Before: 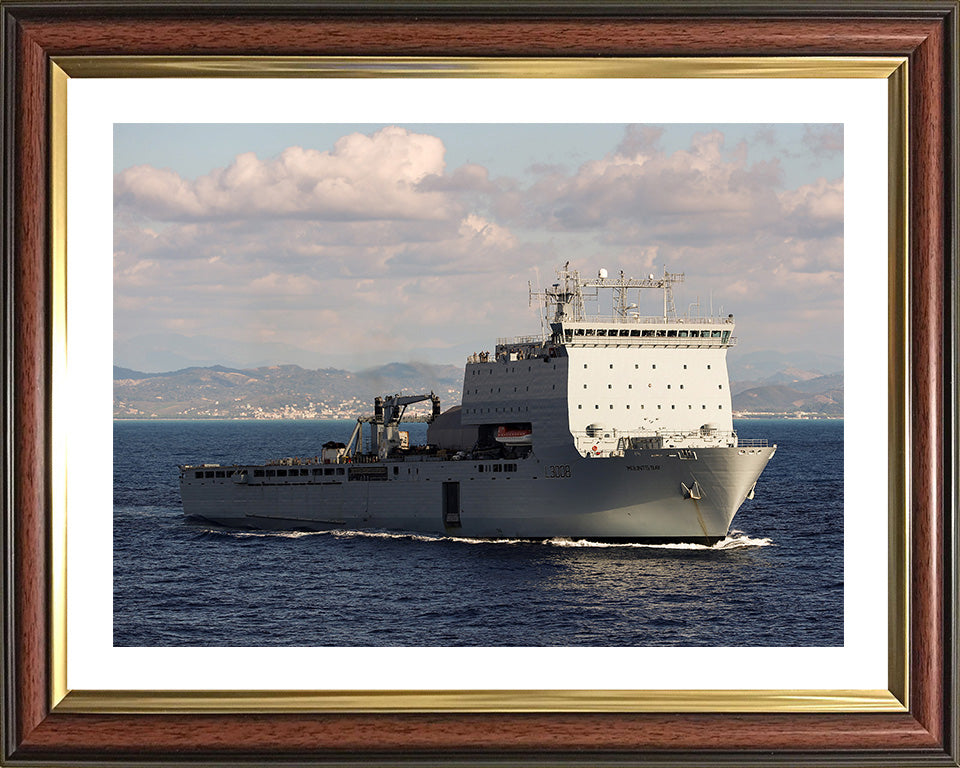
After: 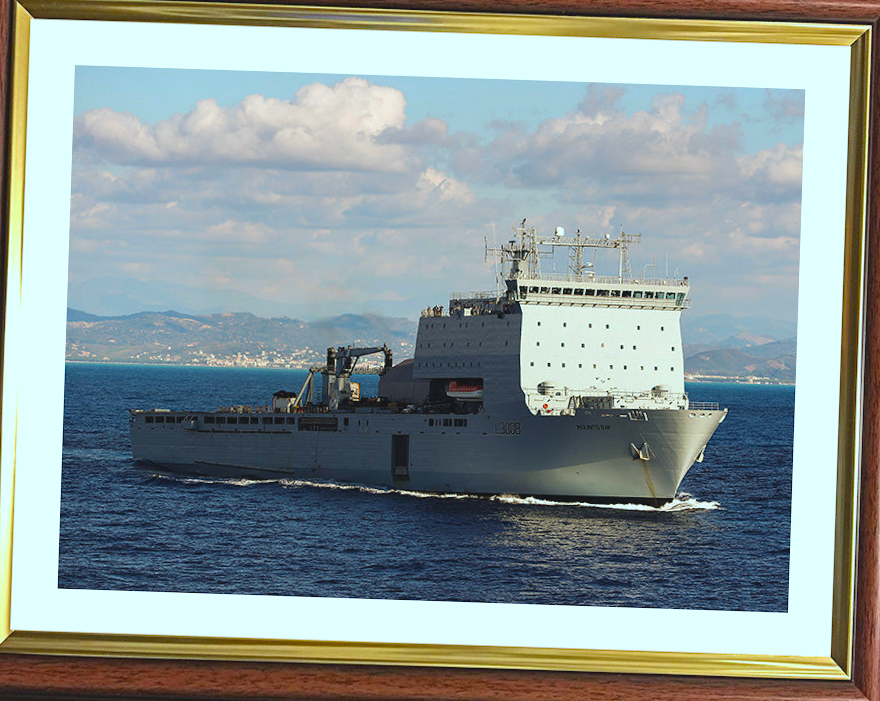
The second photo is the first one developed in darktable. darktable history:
color correction: highlights a* -10.03, highlights b* -10.42
color balance rgb: global offset › luminance 0.768%, perceptual saturation grading › global saturation 31.204%, global vibrance 20%
crop and rotate: angle -1.9°, left 3.121%, top 4.208%, right 1.369%, bottom 0.706%
